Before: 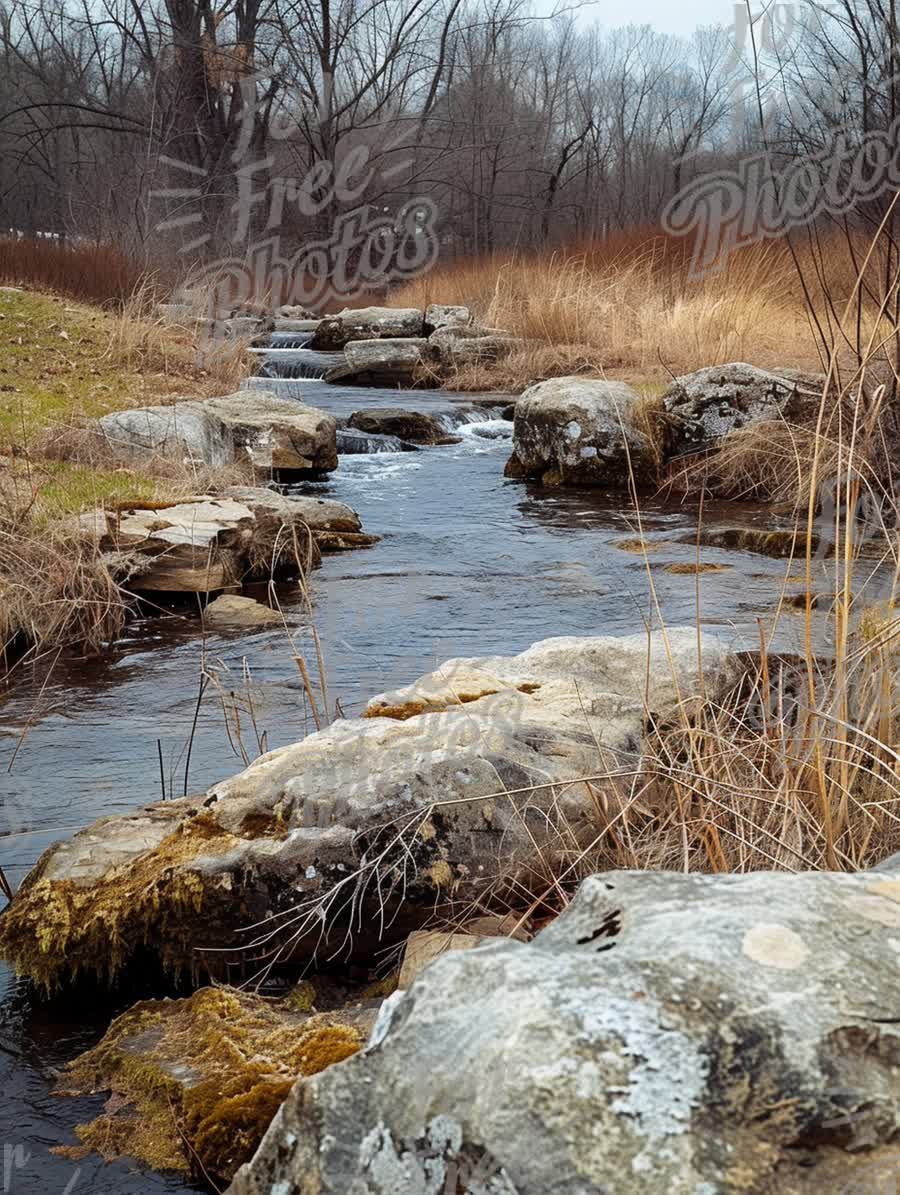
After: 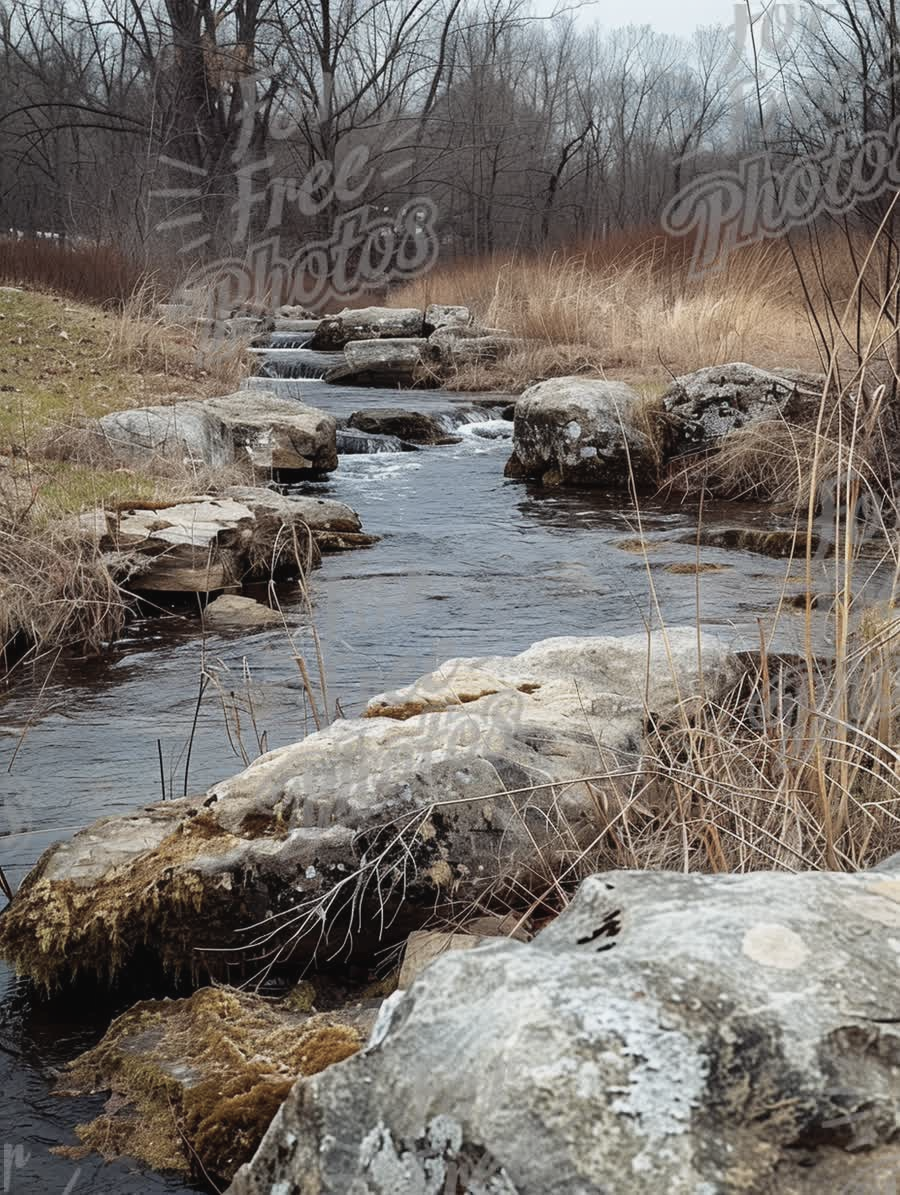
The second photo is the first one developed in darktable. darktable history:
shadows and highlights: shadows -29.44, highlights 30.15
contrast brightness saturation: contrast -0.06, saturation -0.394
